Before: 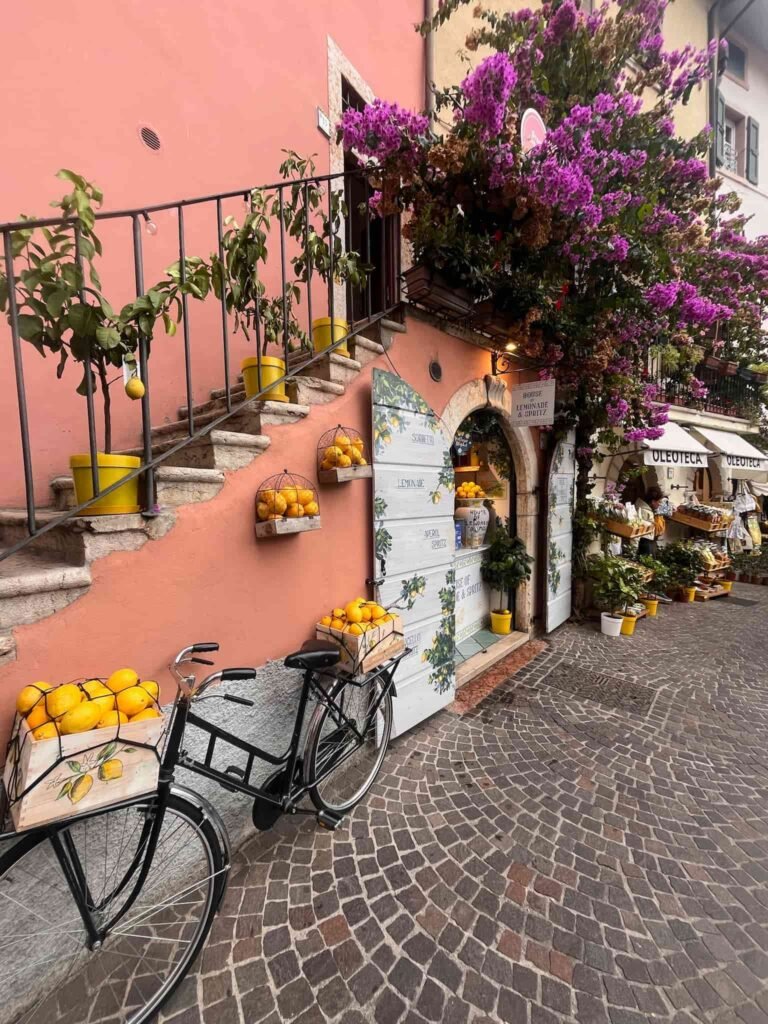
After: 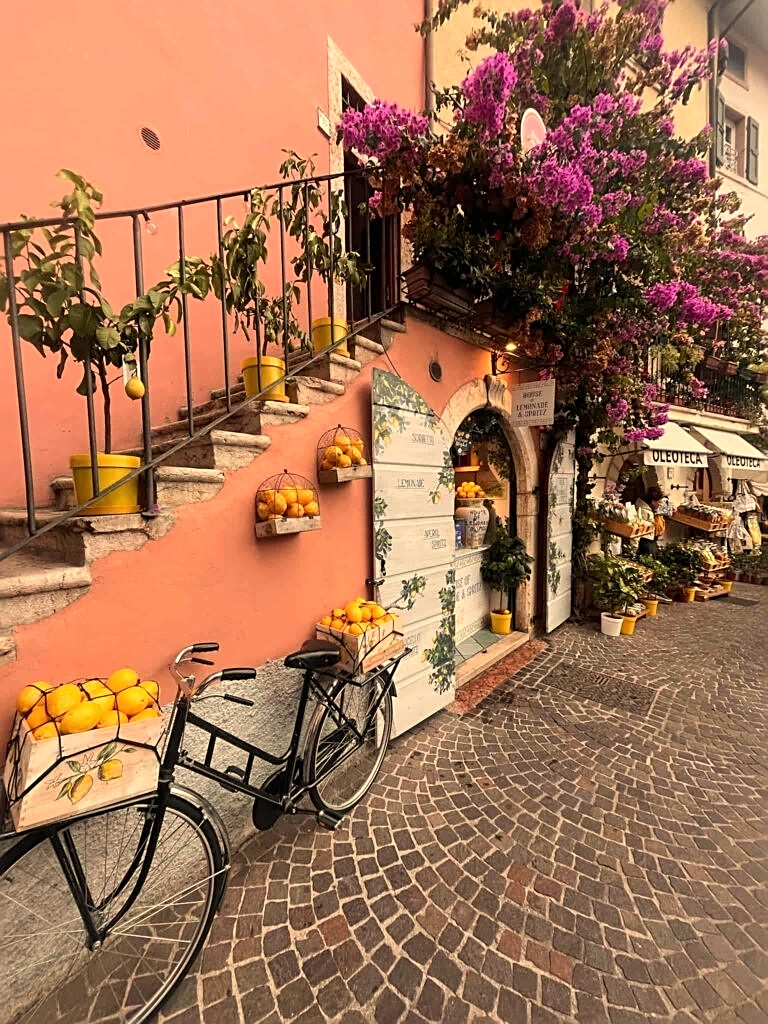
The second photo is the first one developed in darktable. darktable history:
white balance: red 1.138, green 0.996, blue 0.812
sharpen: on, module defaults
exposure: compensate highlight preservation false
